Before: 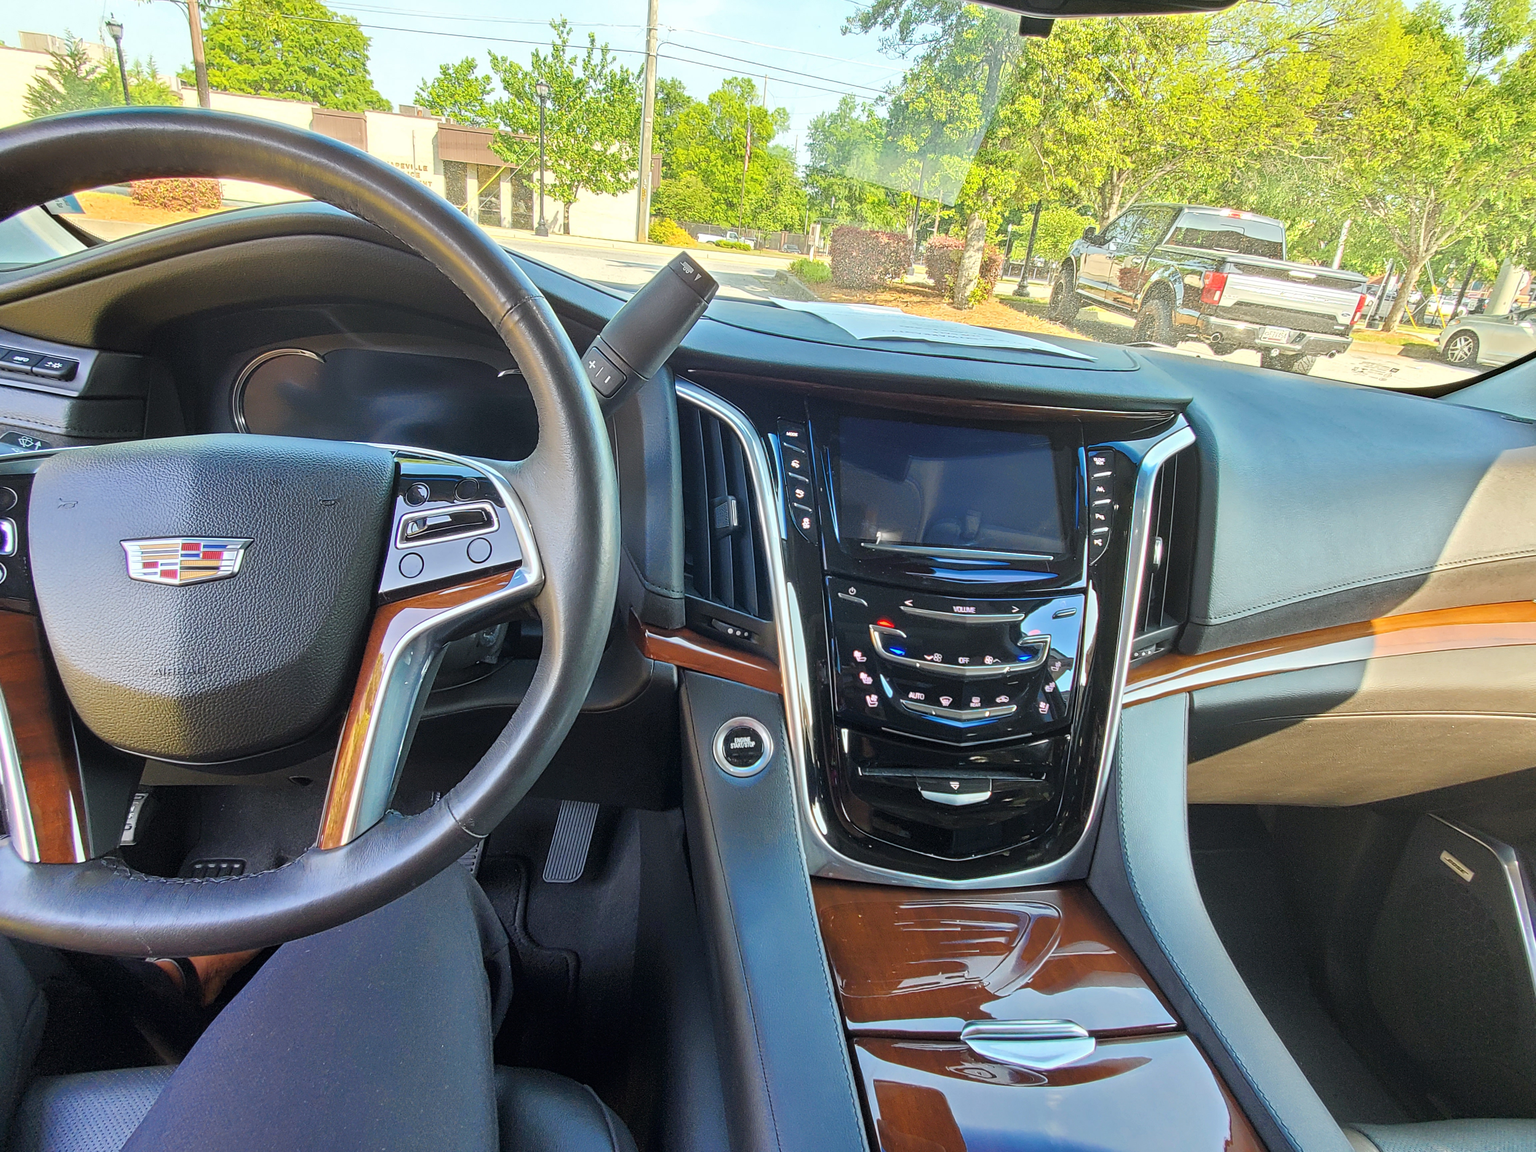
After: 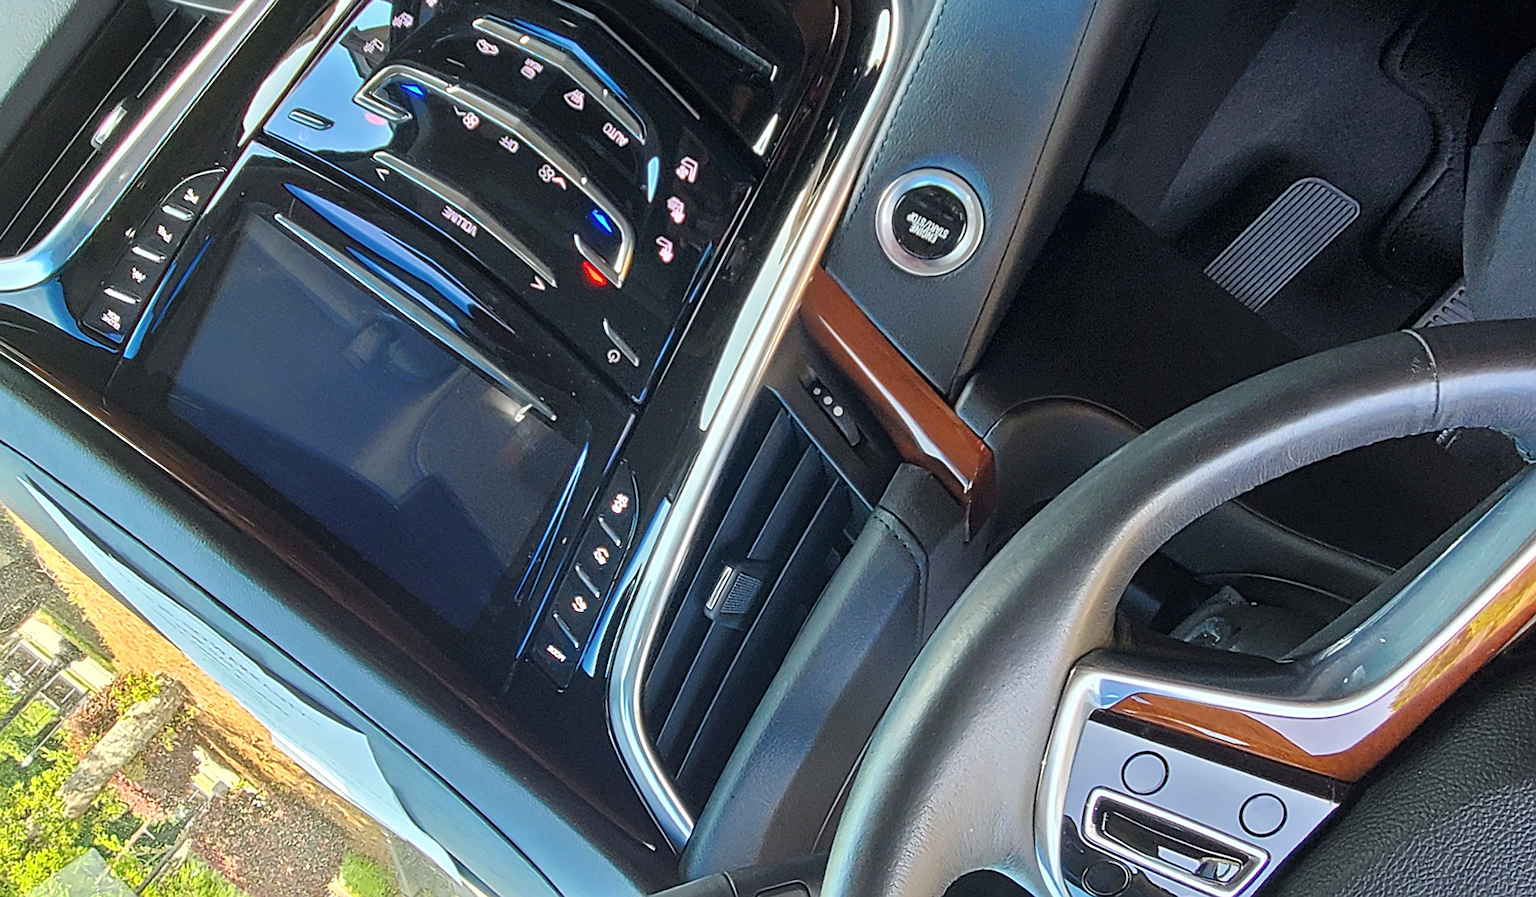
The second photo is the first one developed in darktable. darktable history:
sharpen: on, module defaults
crop and rotate: angle 148.07°, left 9.104%, top 15.623%, right 4.571%, bottom 17.101%
